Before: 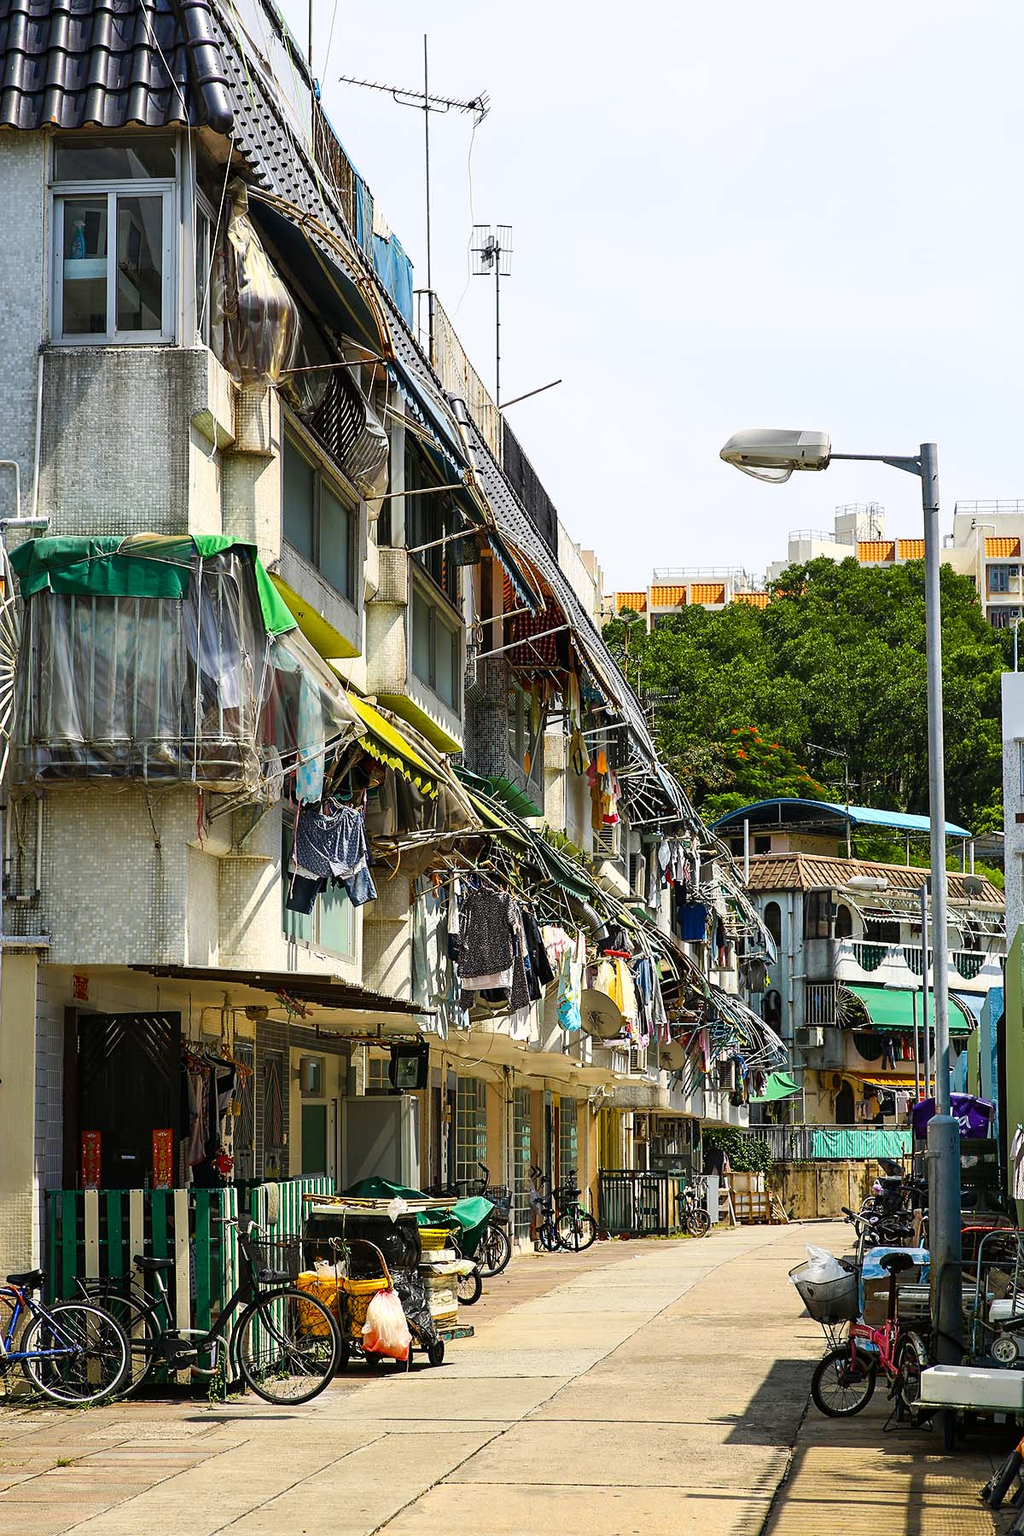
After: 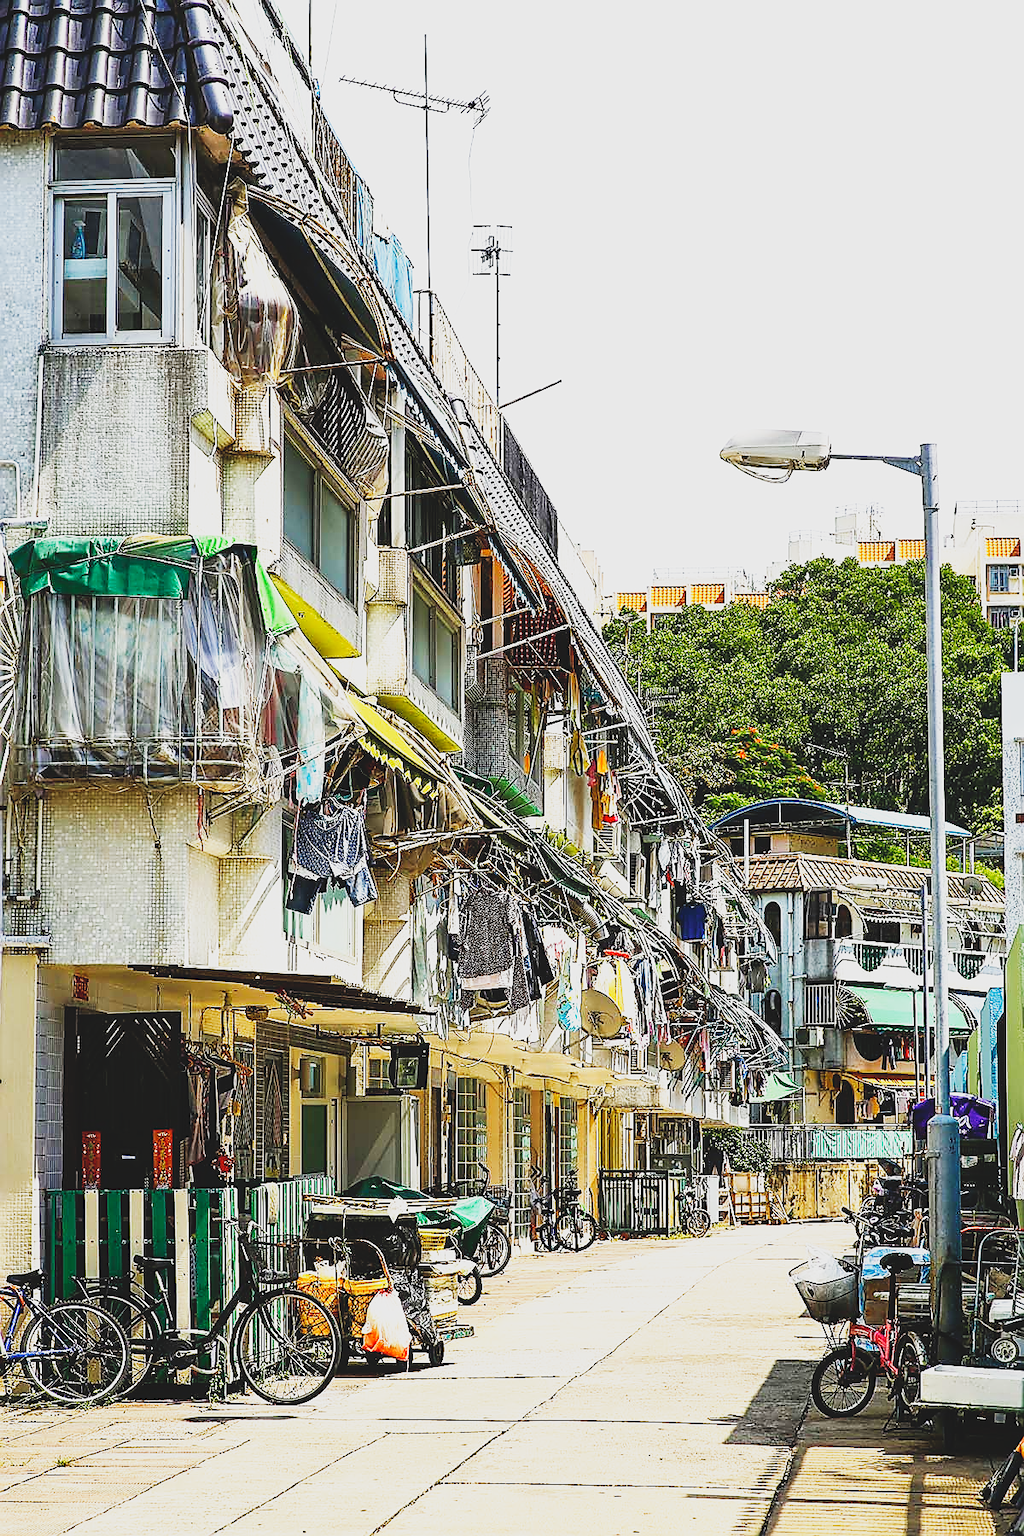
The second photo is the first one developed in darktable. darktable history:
sharpen: radius 1.378, amount 1.258, threshold 0.69
contrast brightness saturation: contrast -0.162, brightness 0.04, saturation -0.13
base curve: curves: ch0 [(0, 0) (0.007, 0.004) (0.027, 0.03) (0.046, 0.07) (0.207, 0.54) (0.442, 0.872) (0.673, 0.972) (1, 1)], preserve colors none
